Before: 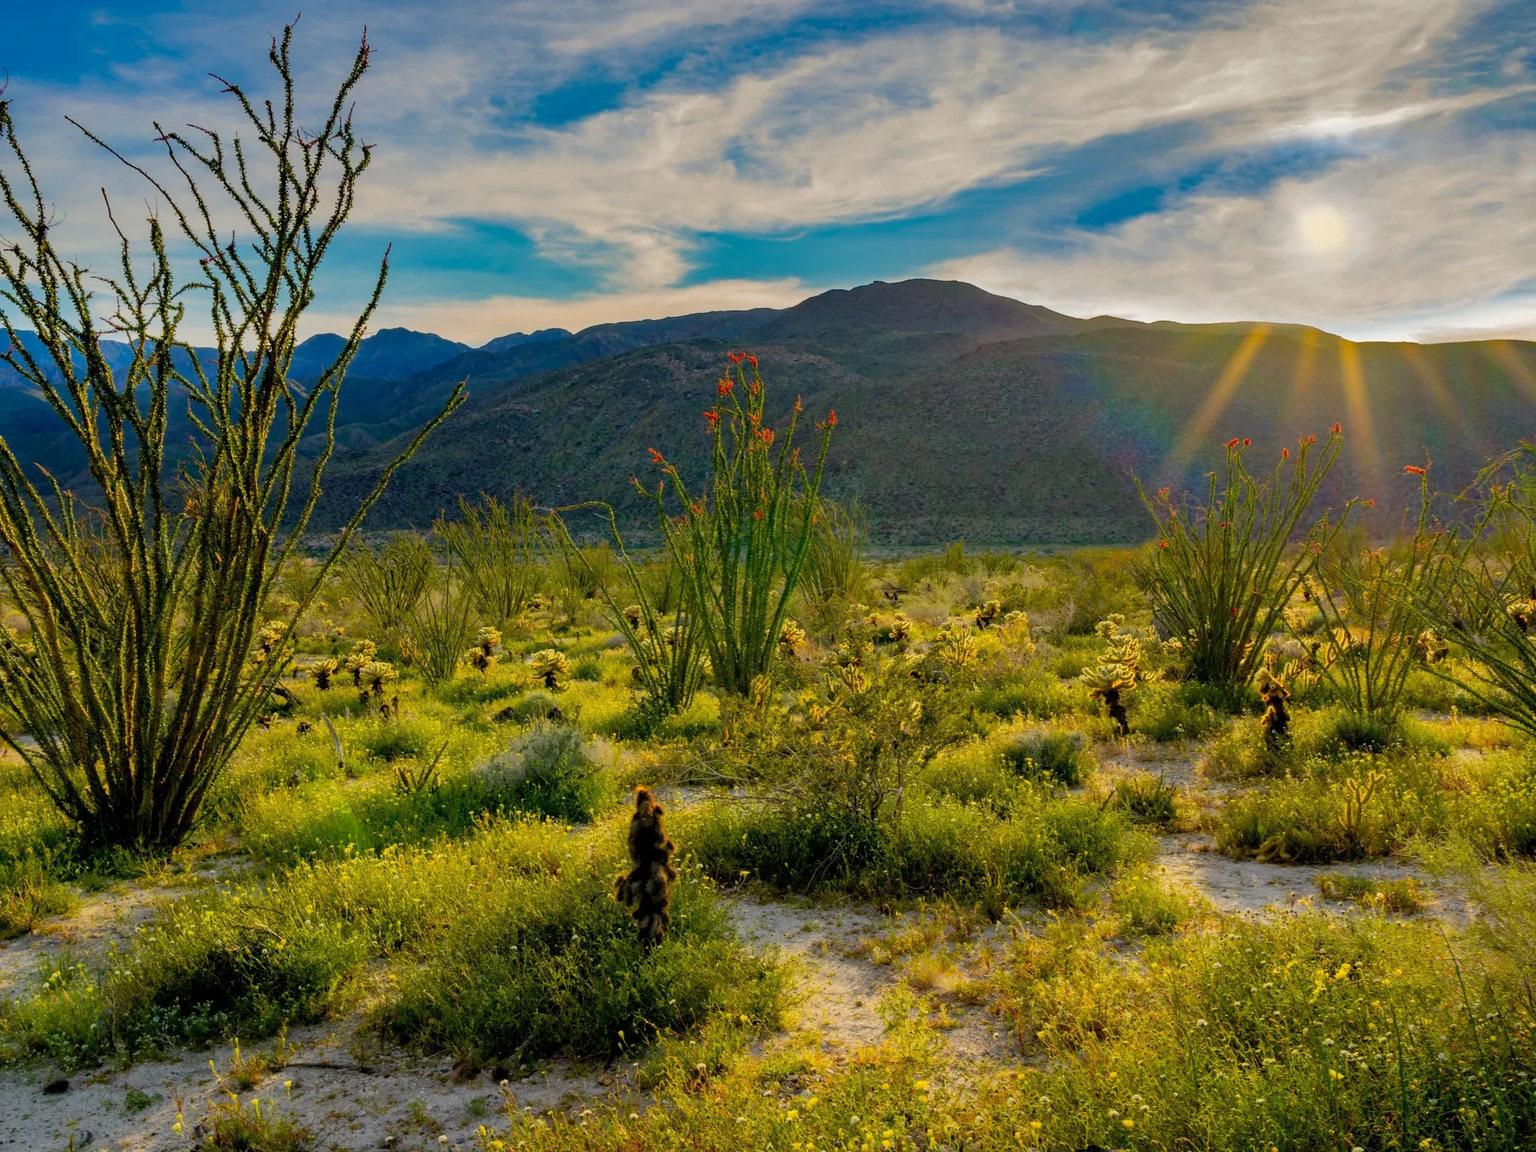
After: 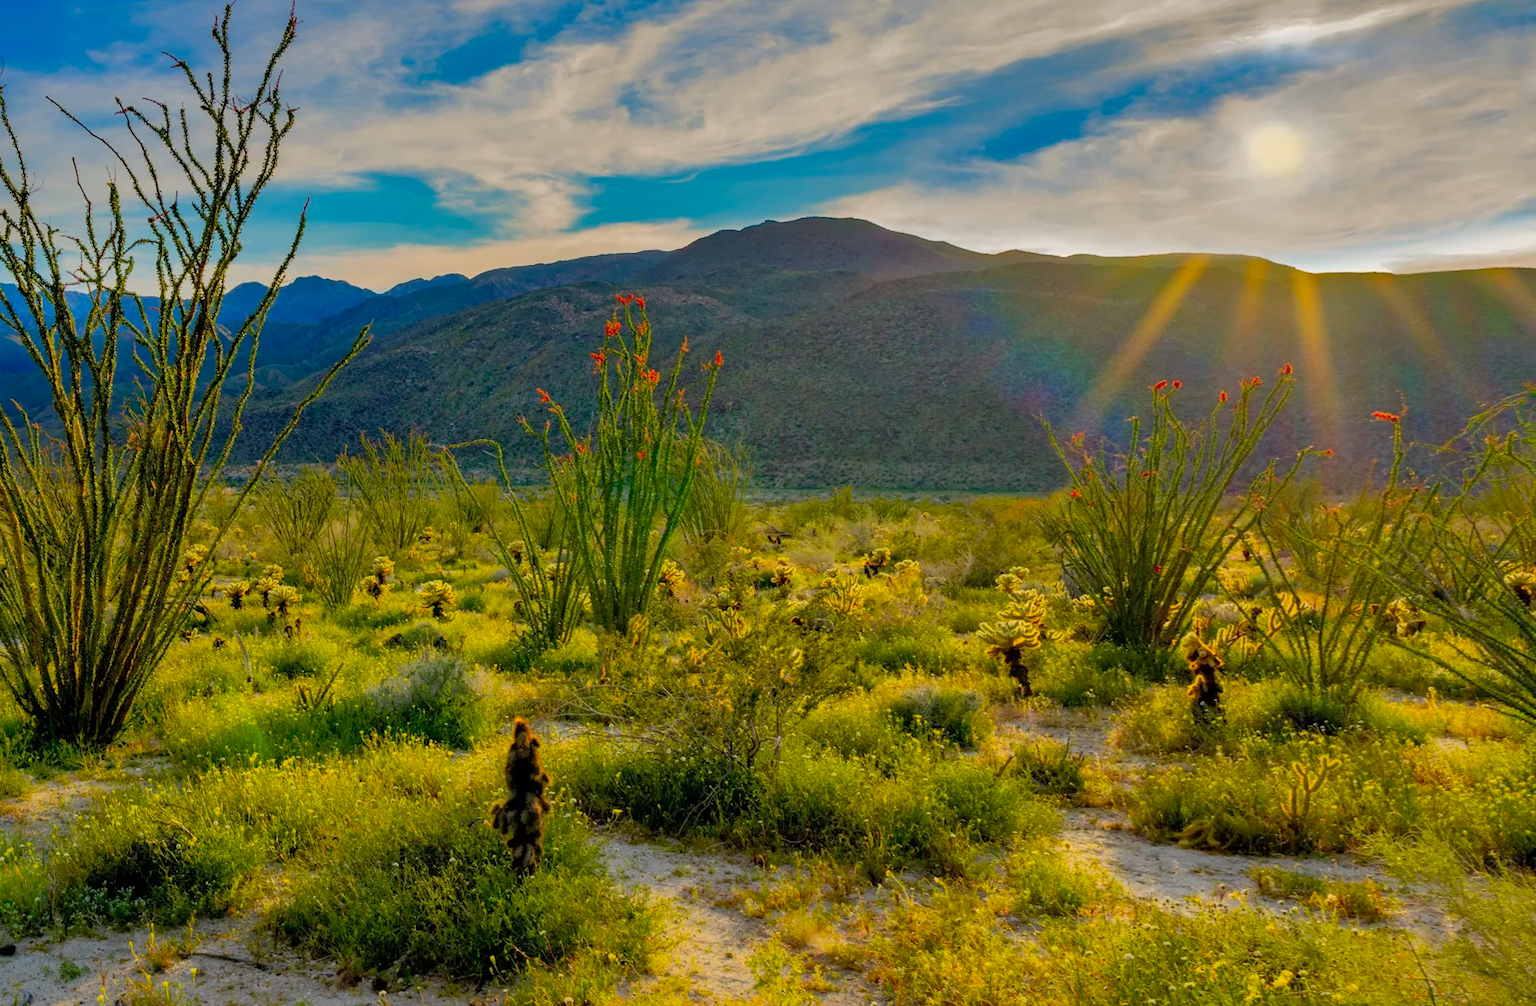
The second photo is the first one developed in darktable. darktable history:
rotate and perspective: rotation 1.69°, lens shift (vertical) -0.023, lens shift (horizontal) -0.291, crop left 0.025, crop right 0.988, crop top 0.092, crop bottom 0.842
shadows and highlights: on, module defaults
contrast brightness saturation: saturation 0.18
